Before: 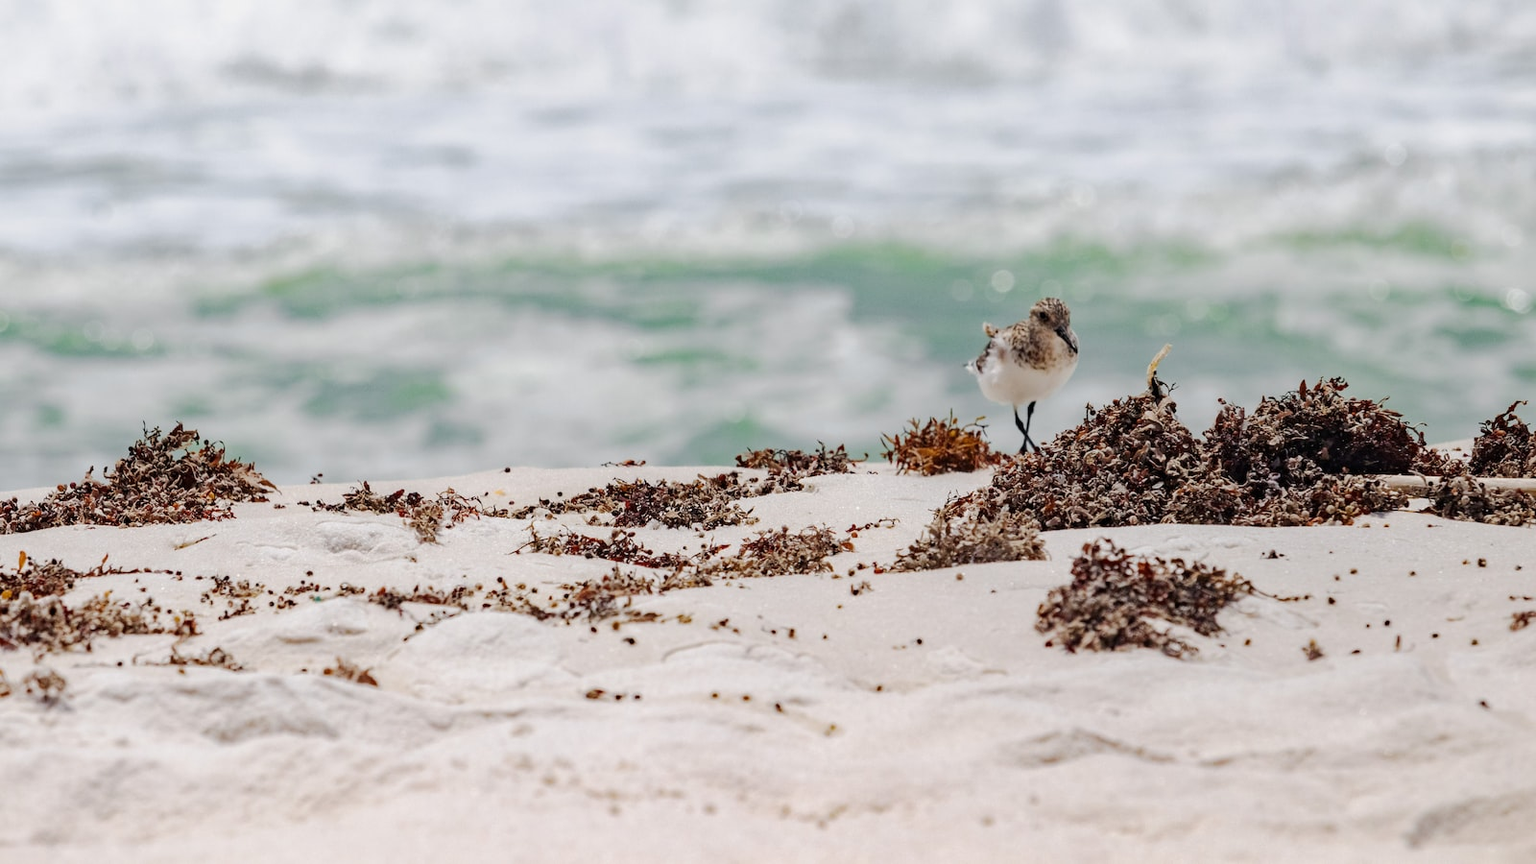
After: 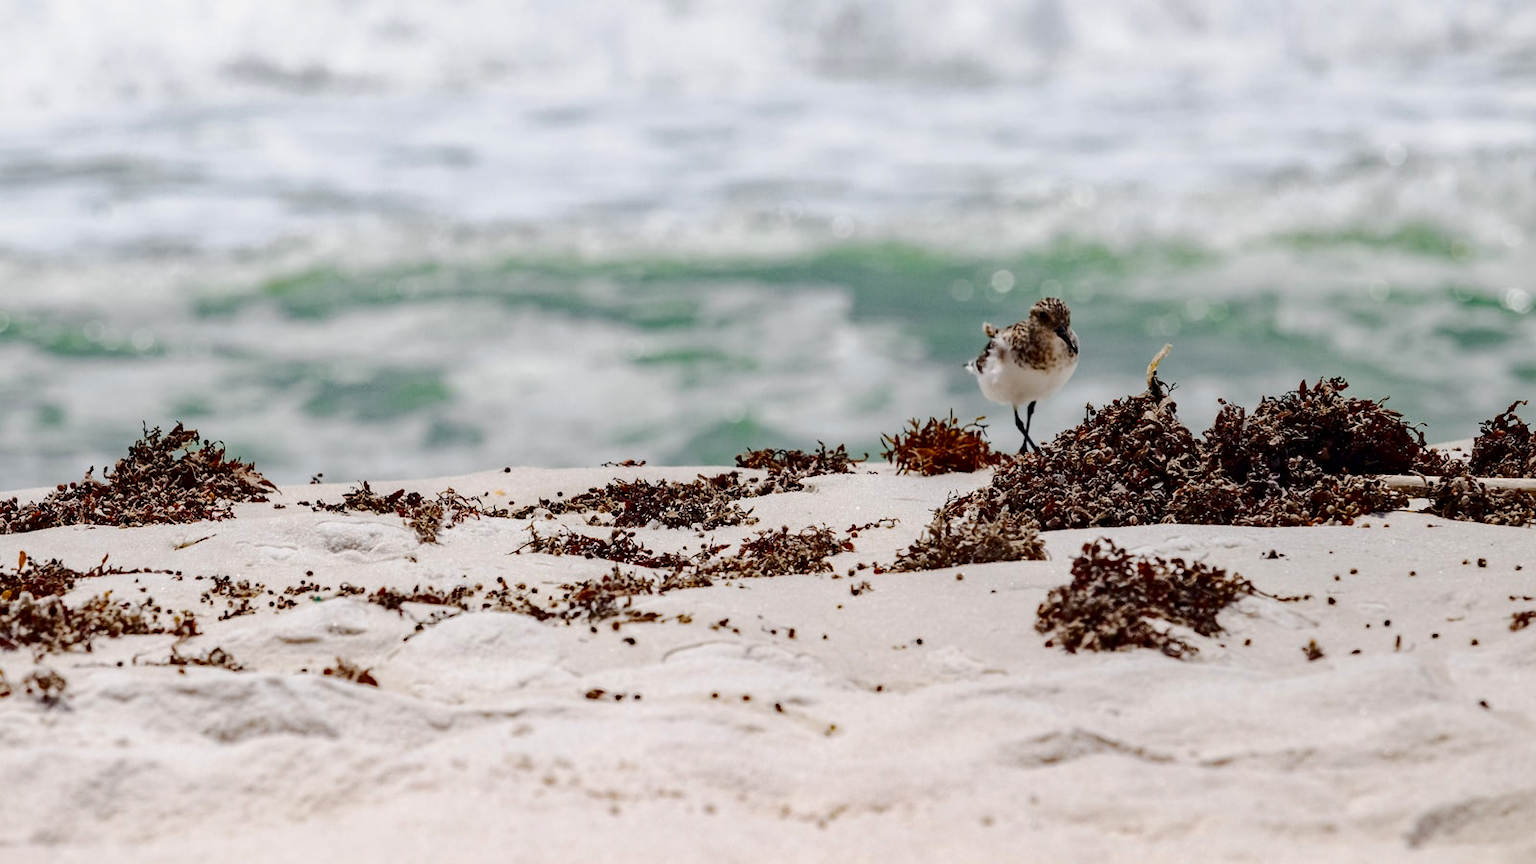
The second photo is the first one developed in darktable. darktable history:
contrast brightness saturation: contrast 0.193, brightness -0.233, saturation 0.109
